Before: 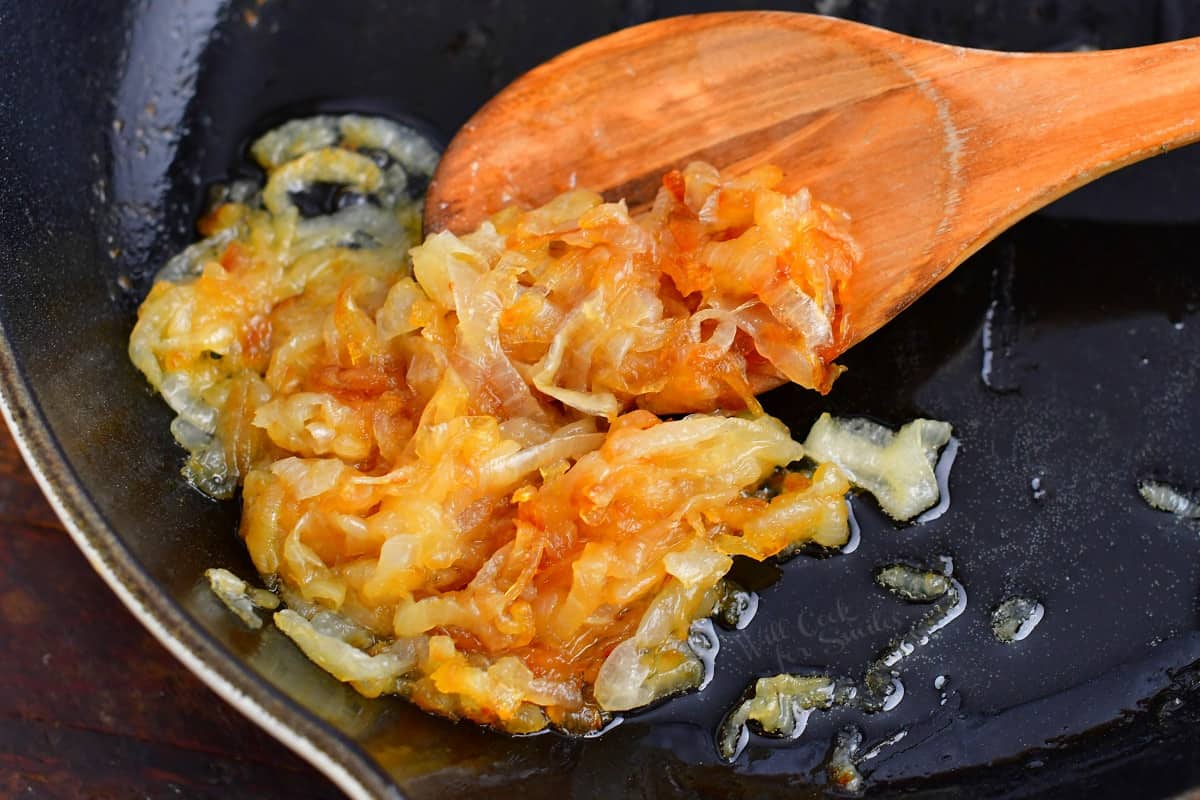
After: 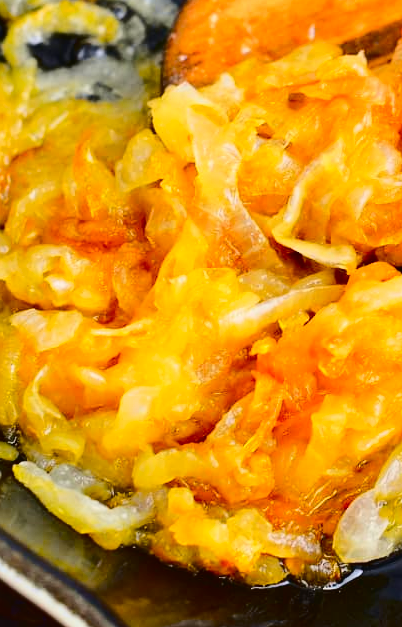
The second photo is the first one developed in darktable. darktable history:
crop and rotate: left 21.77%, top 18.528%, right 44.676%, bottom 2.997%
tone curve: curves: ch0 [(0.003, 0.023) (0.071, 0.052) (0.236, 0.197) (0.466, 0.557) (0.644, 0.748) (0.803, 0.88) (0.994, 0.968)]; ch1 [(0, 0) (0.262, 0.227) (0.417, 0.386) (0.469, 0.467) (0.502, 0.498) (0.528, 0.53) (0.573, 0.57) (0.605, 0.621) (0.644, 0.671) (0.686, 0.728) (0.994, 0.987)]; ch2 [(0, 0) (0.262, 0.188) (0.385, 0.353) (0.427, 0.424) (0.495, 0.493) (0.515, 0.534) (0.547, 0.556) (0.589, 0.613) (0.644, 0.748) (1, 1)], color space Lab, independent channels, preserve colors none
tone equalizer: on, module defaults
